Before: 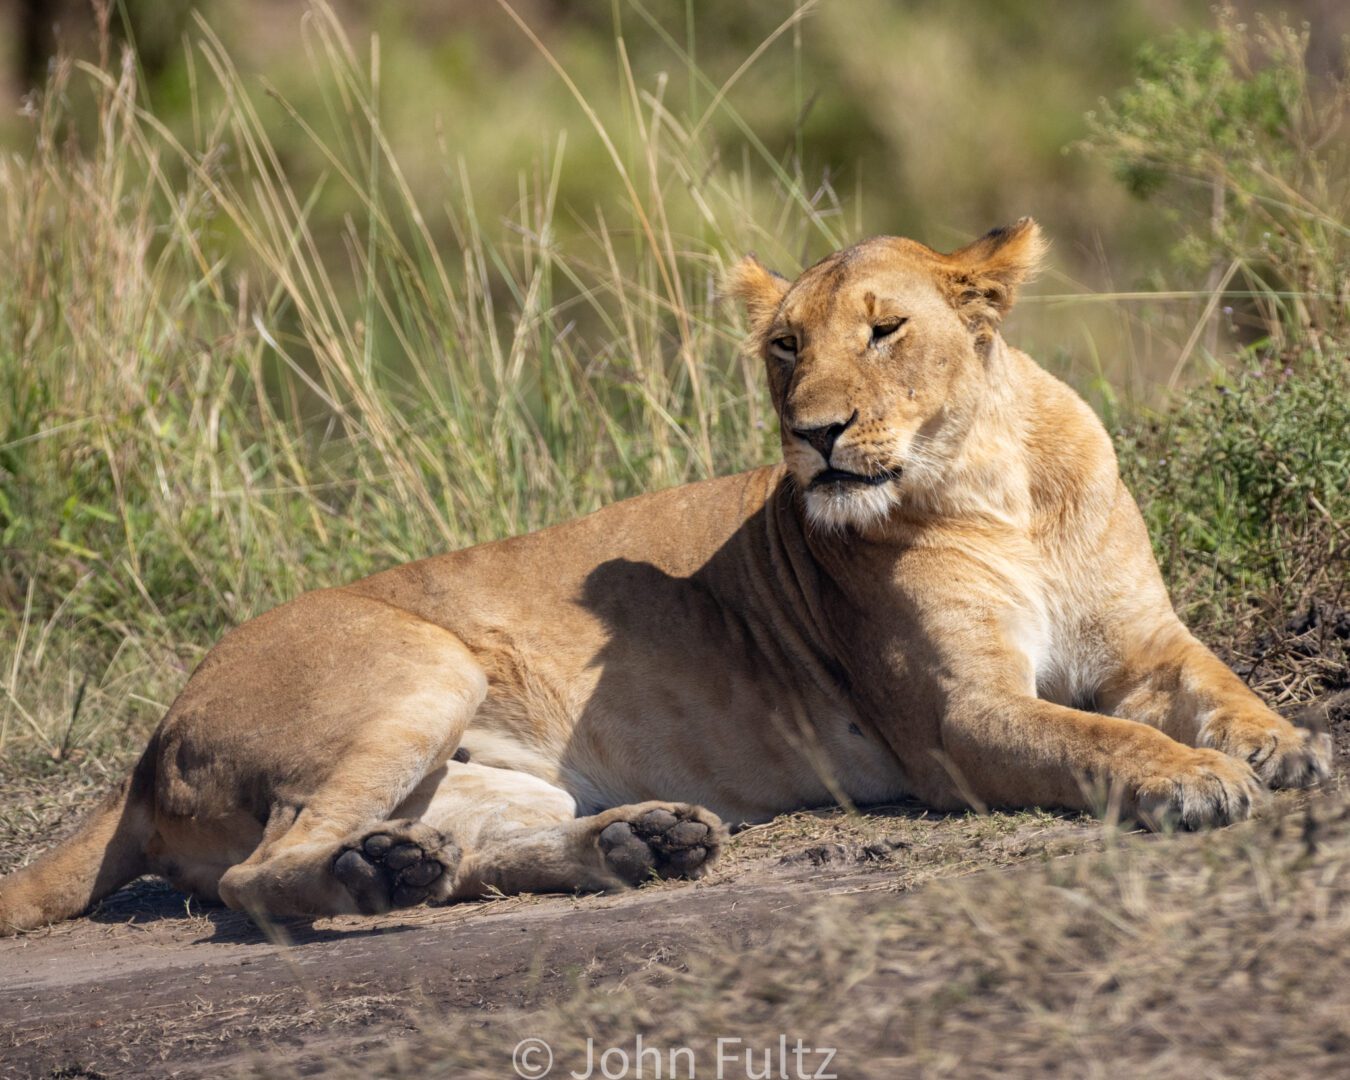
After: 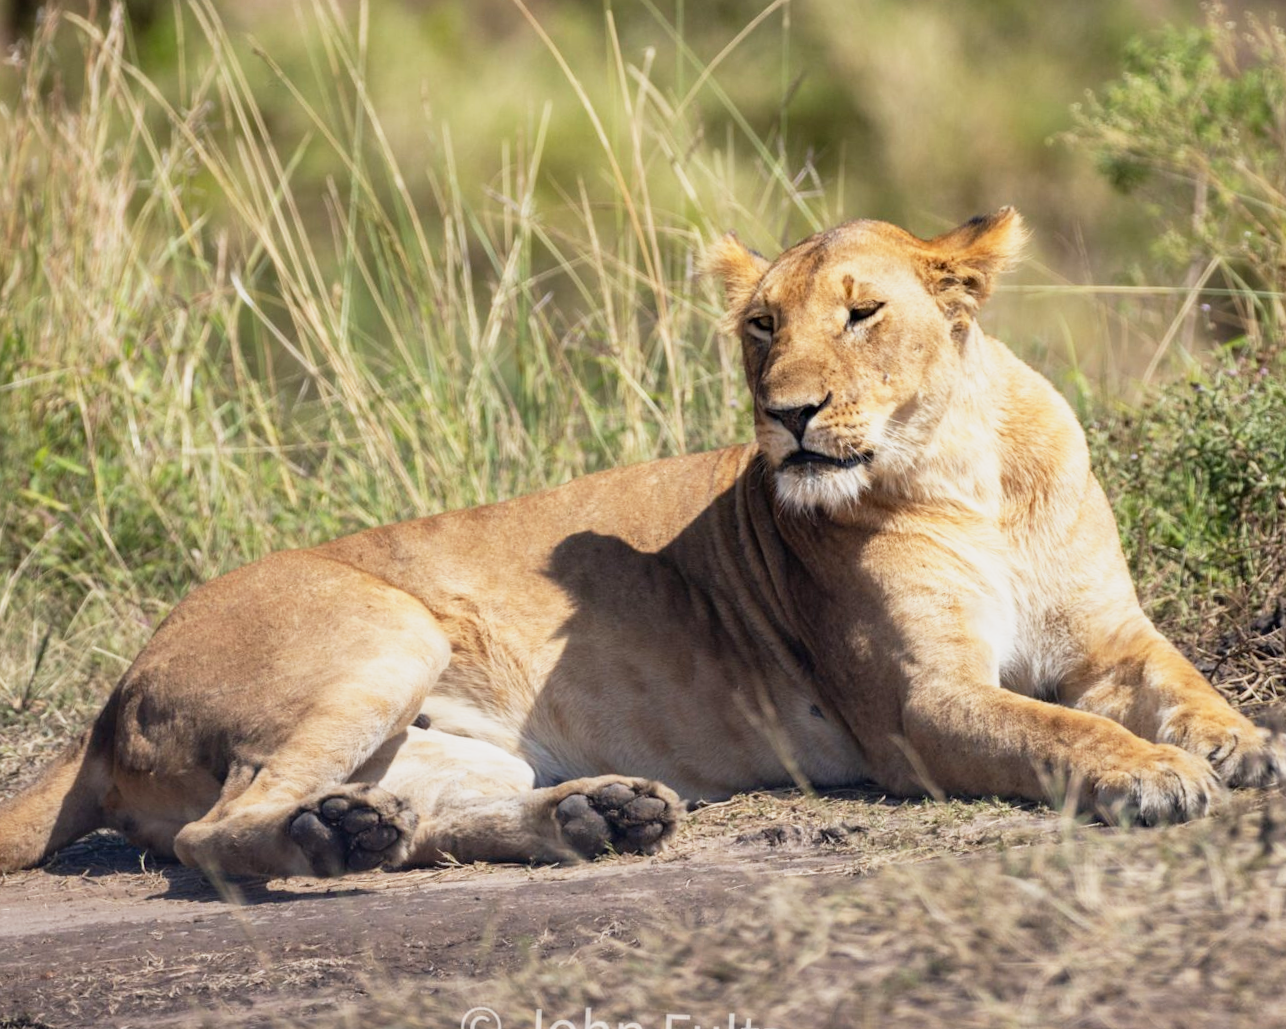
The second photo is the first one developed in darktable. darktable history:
base curve: curves: ch0 [(0, 0) (0.088, 0.125) (0.176, 0.251) (0.354, 0.501) (0.613, 0.749) (1, 0.877)], preserve colors none
crop and rotate: angle -2.28°
